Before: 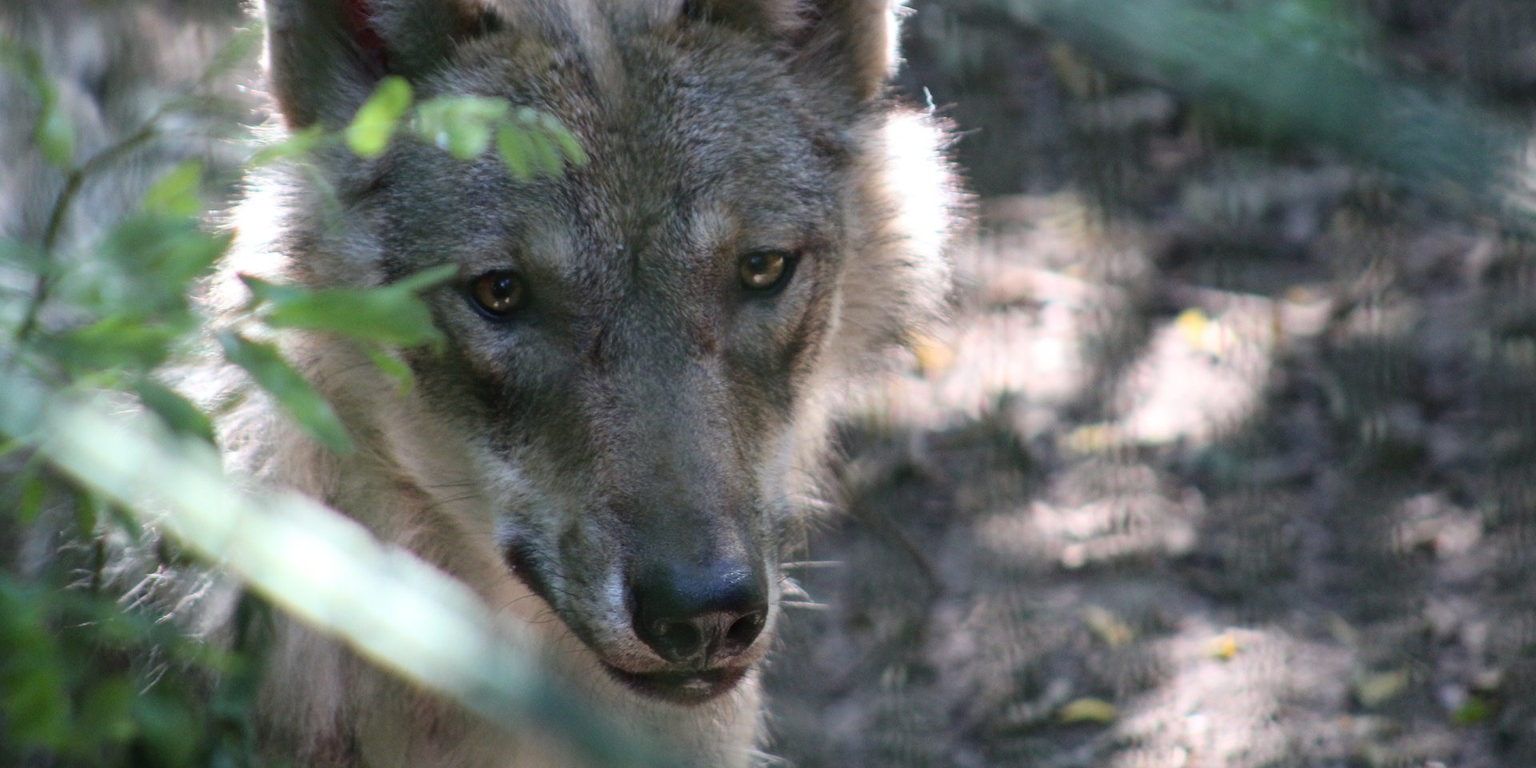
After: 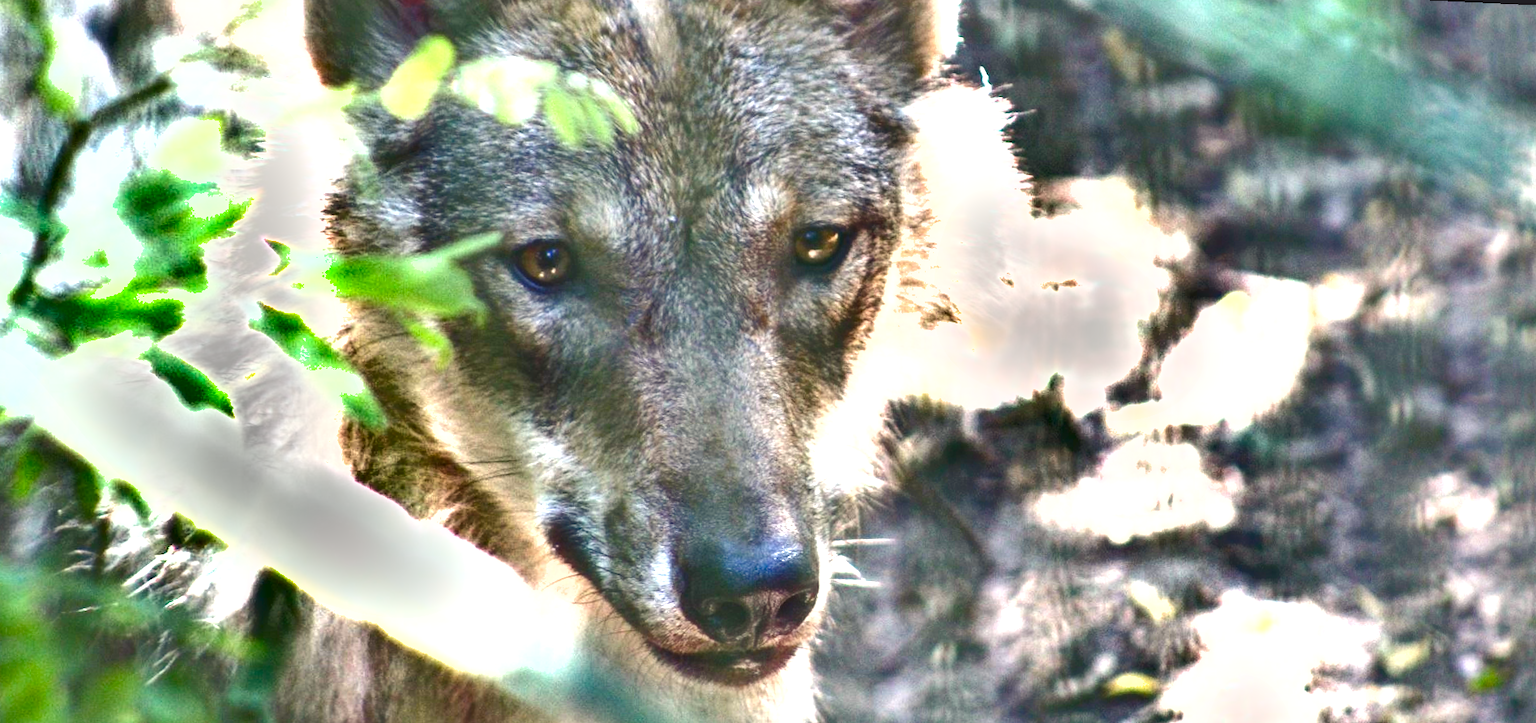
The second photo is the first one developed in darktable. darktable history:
rotate and perspective: rotation 0.679°, lens shift (horizontal) 0.136, crop left 0.009, crop right 0.991, crop top 0.078, crop bottom 0.95
color balance rgb: shadows lift › chroma 3%, shadows lift › hue 280.8°, power › hue 330°, highlights gain › chroma 3%, highlights gain › hue 75.6°, global offset › luminance 1.5%, perceptual saturation grading › global saturation 20%, perceptual saturation grading › highlights -25%, perceptual saturation grading › shadows 50%, global vibrance 30%
exposure: exposure 2.003 EV, compensate highlight preservation false
local contrast: on, module defaults
shadows and highlights: radius 118.69, shadows 42.21, highlights -61.56, soften with gaussian
